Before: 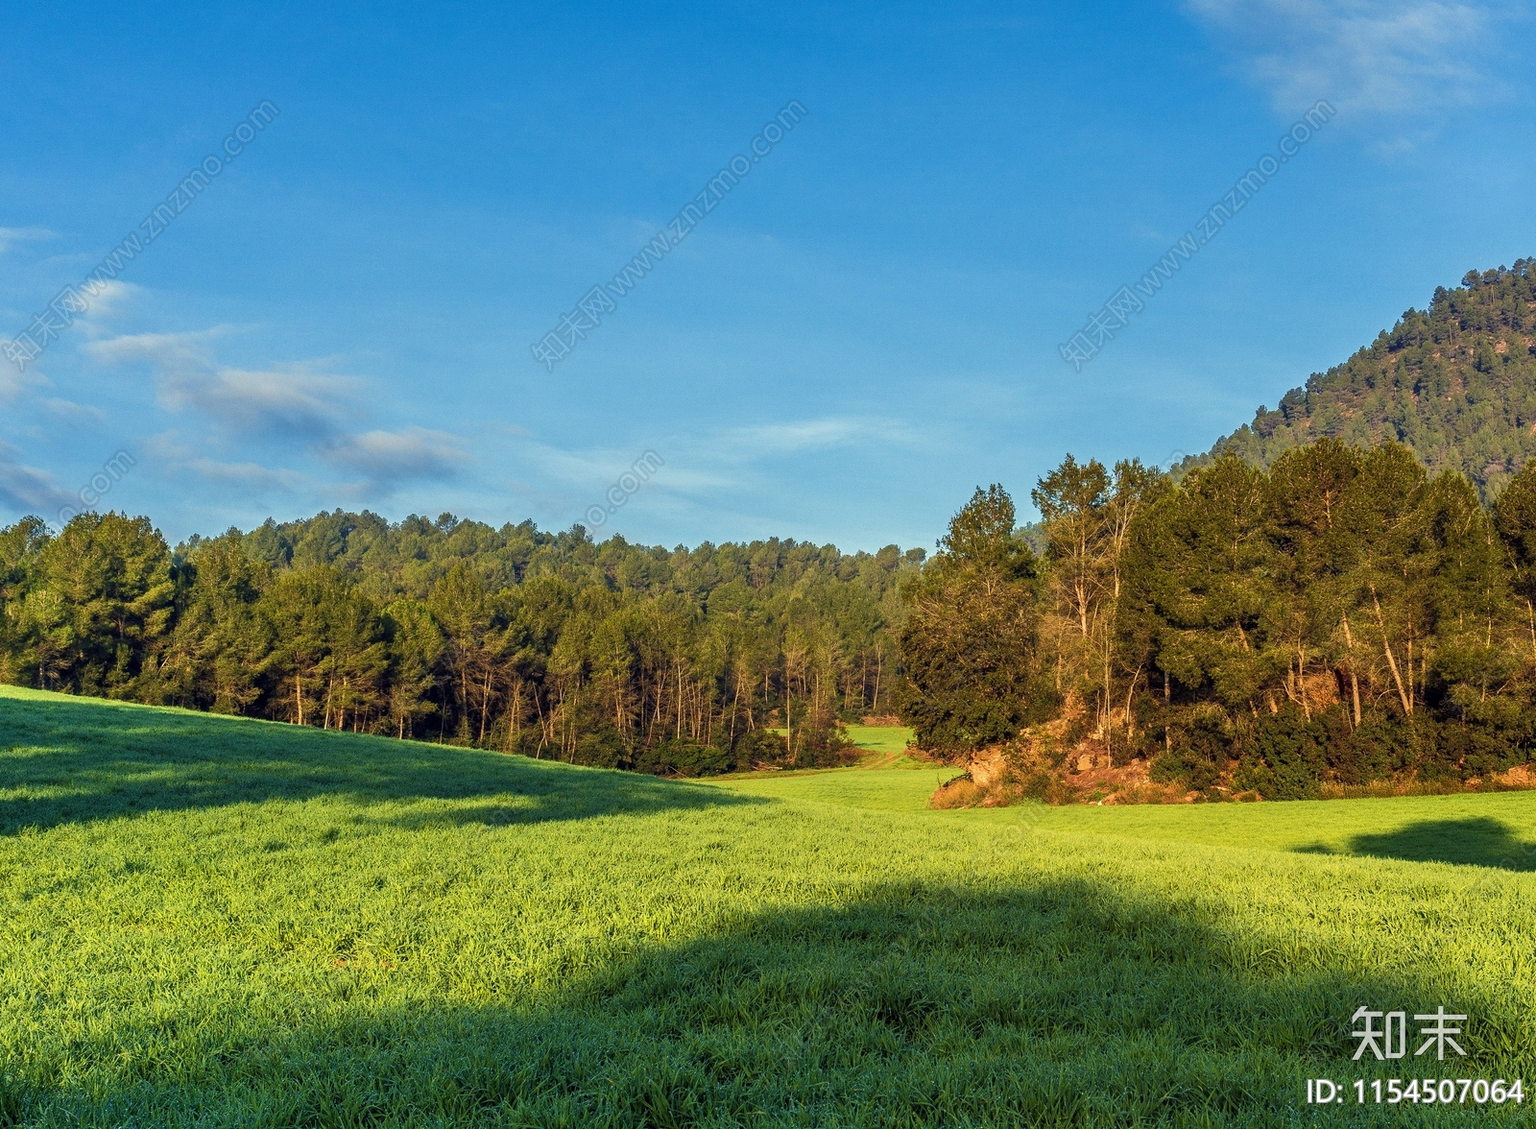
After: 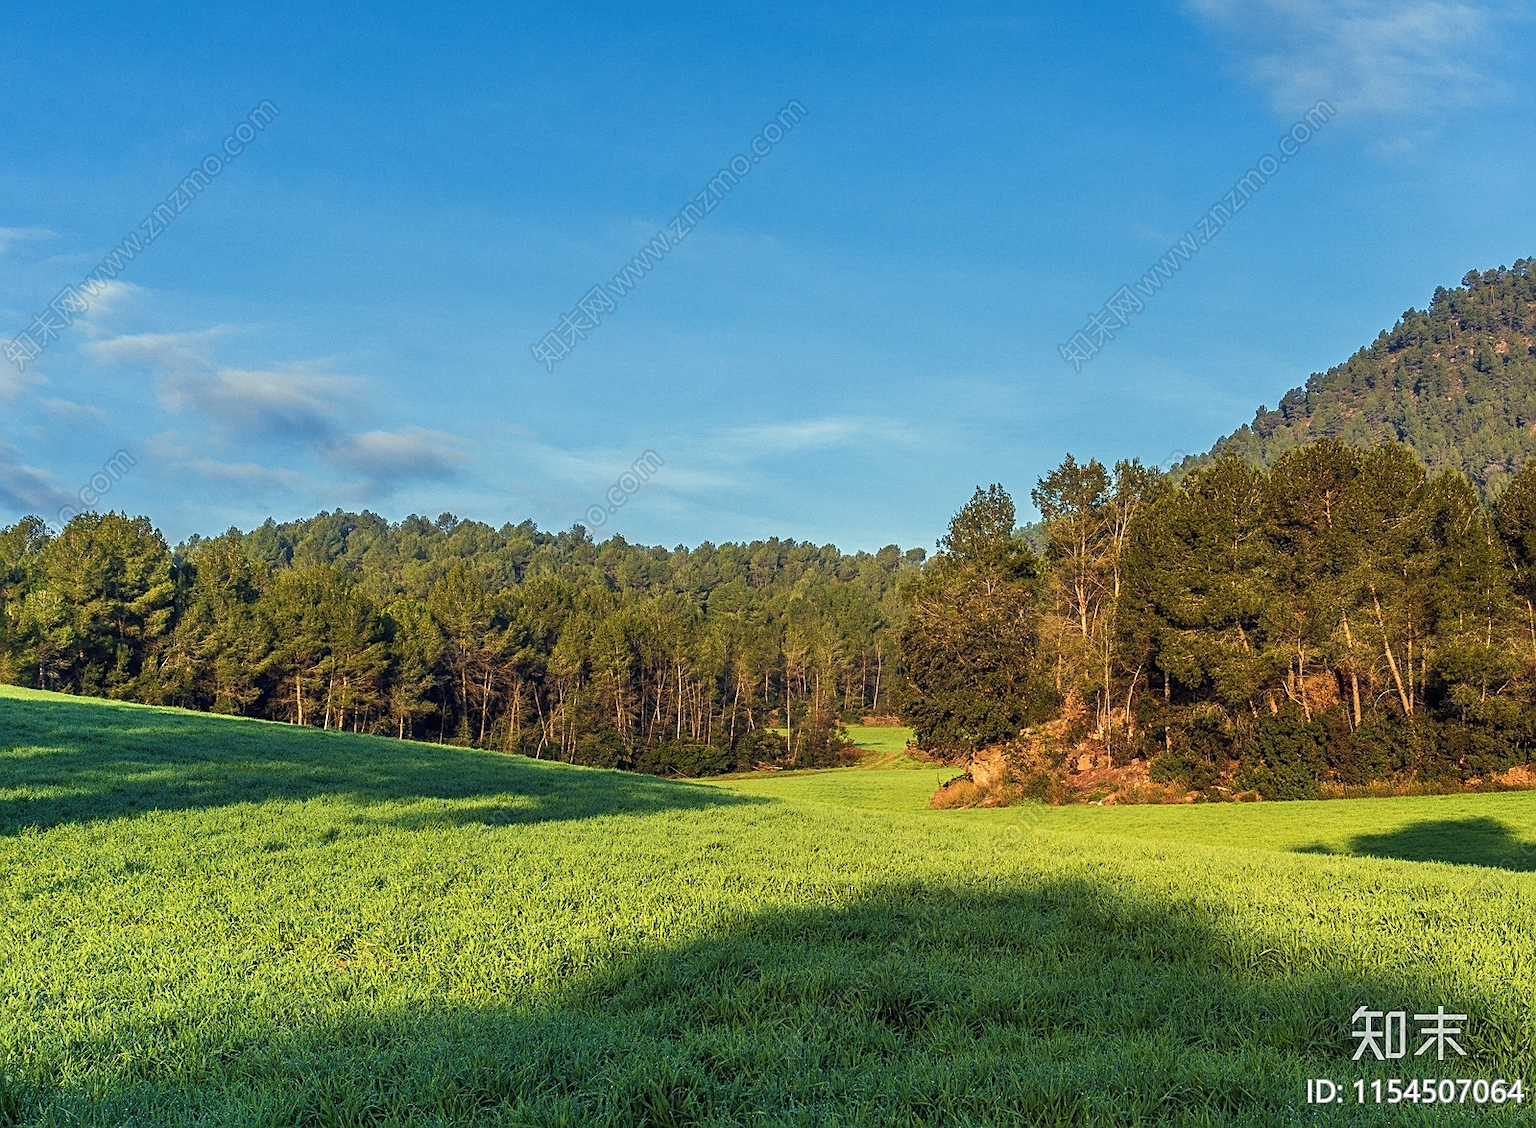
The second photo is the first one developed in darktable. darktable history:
haze removal: strength -0.049, compatibility mode true, adaptive false
sharpen: on, module defaults
